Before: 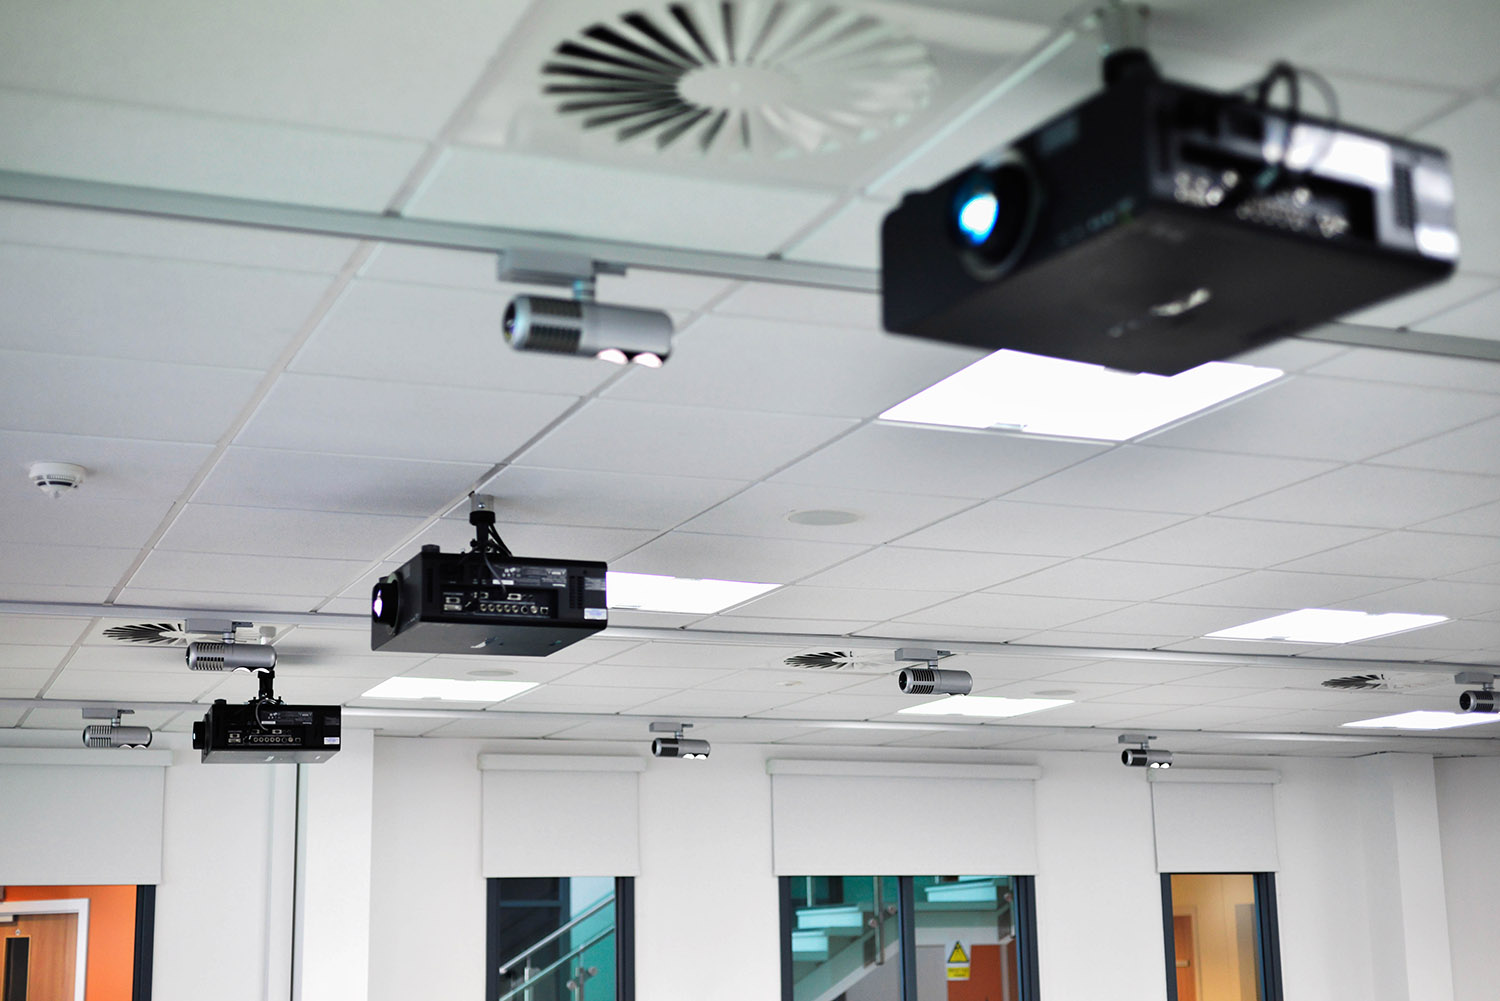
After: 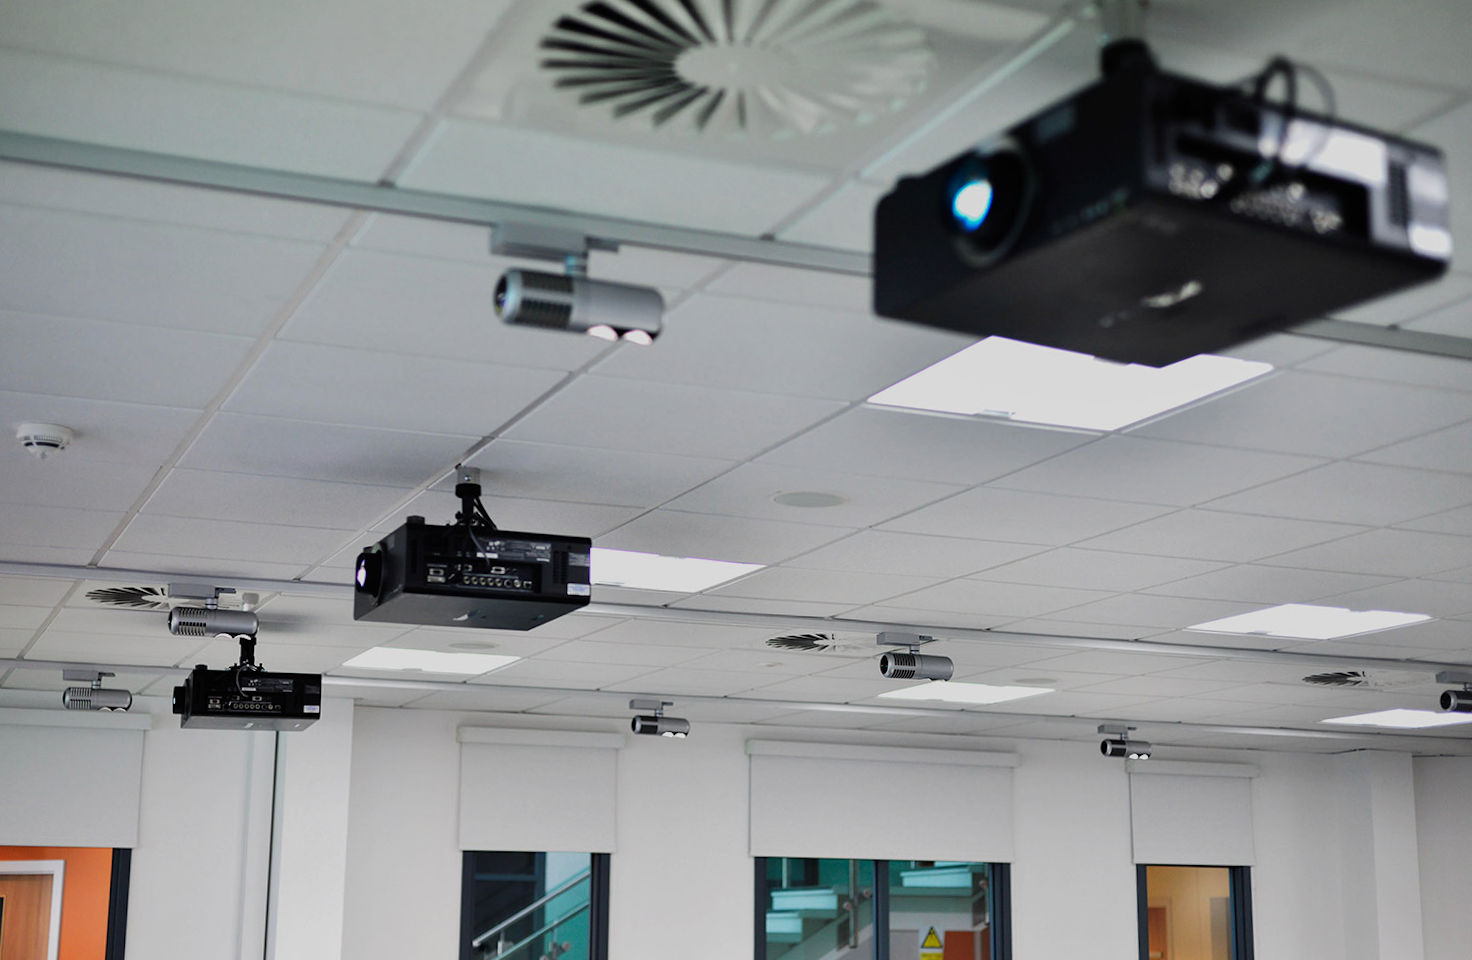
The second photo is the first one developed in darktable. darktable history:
exposure: exposure -0.492 EV, compensate highlight preservation false
rotate and perspective: rotation 1.57°, crop left 0.018, crop right 0.982, crop top 0.039, crop bottom 0.961
